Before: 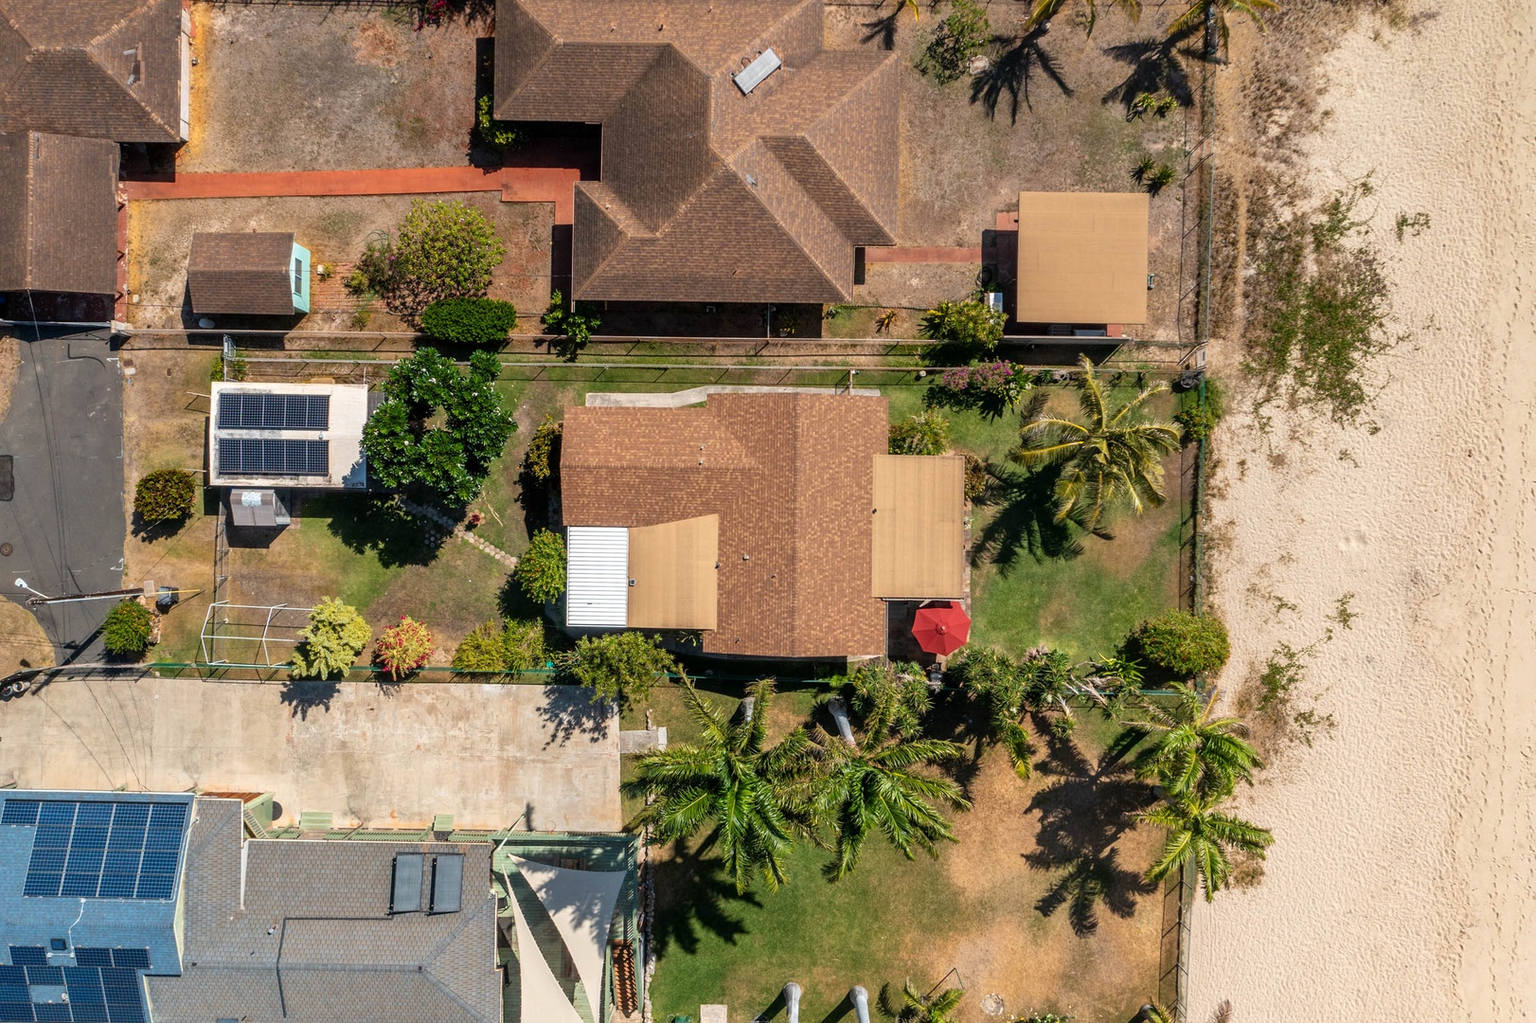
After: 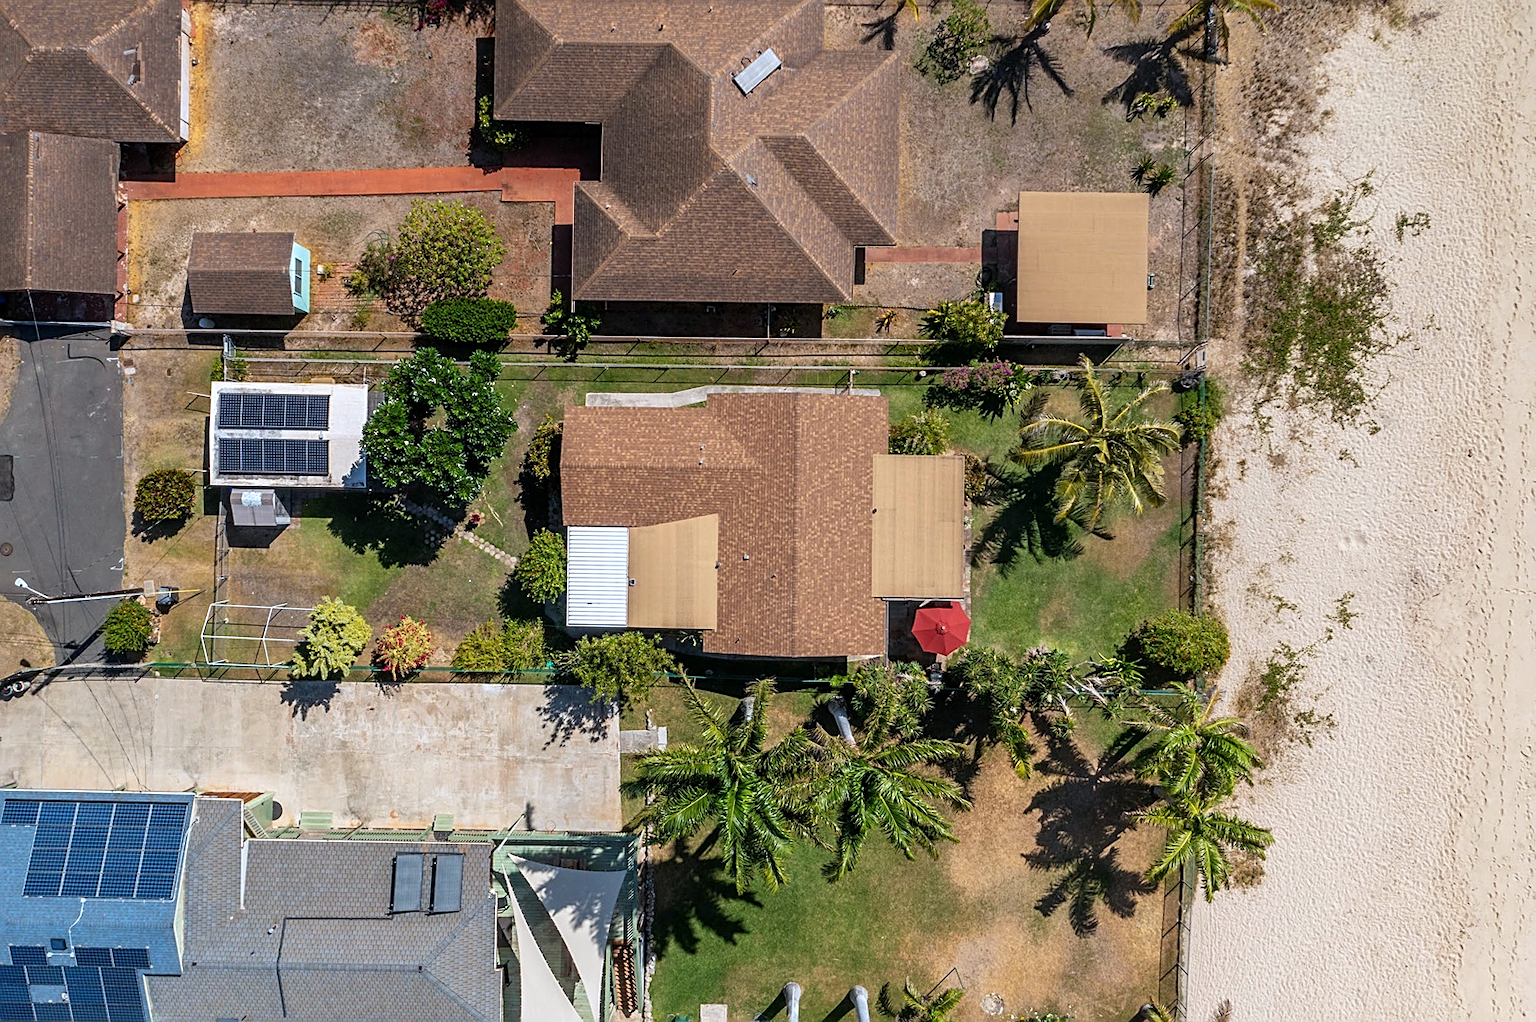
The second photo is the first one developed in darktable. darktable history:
white balance: red 0.954, blue 1.079
sharpen: on, module defaults
